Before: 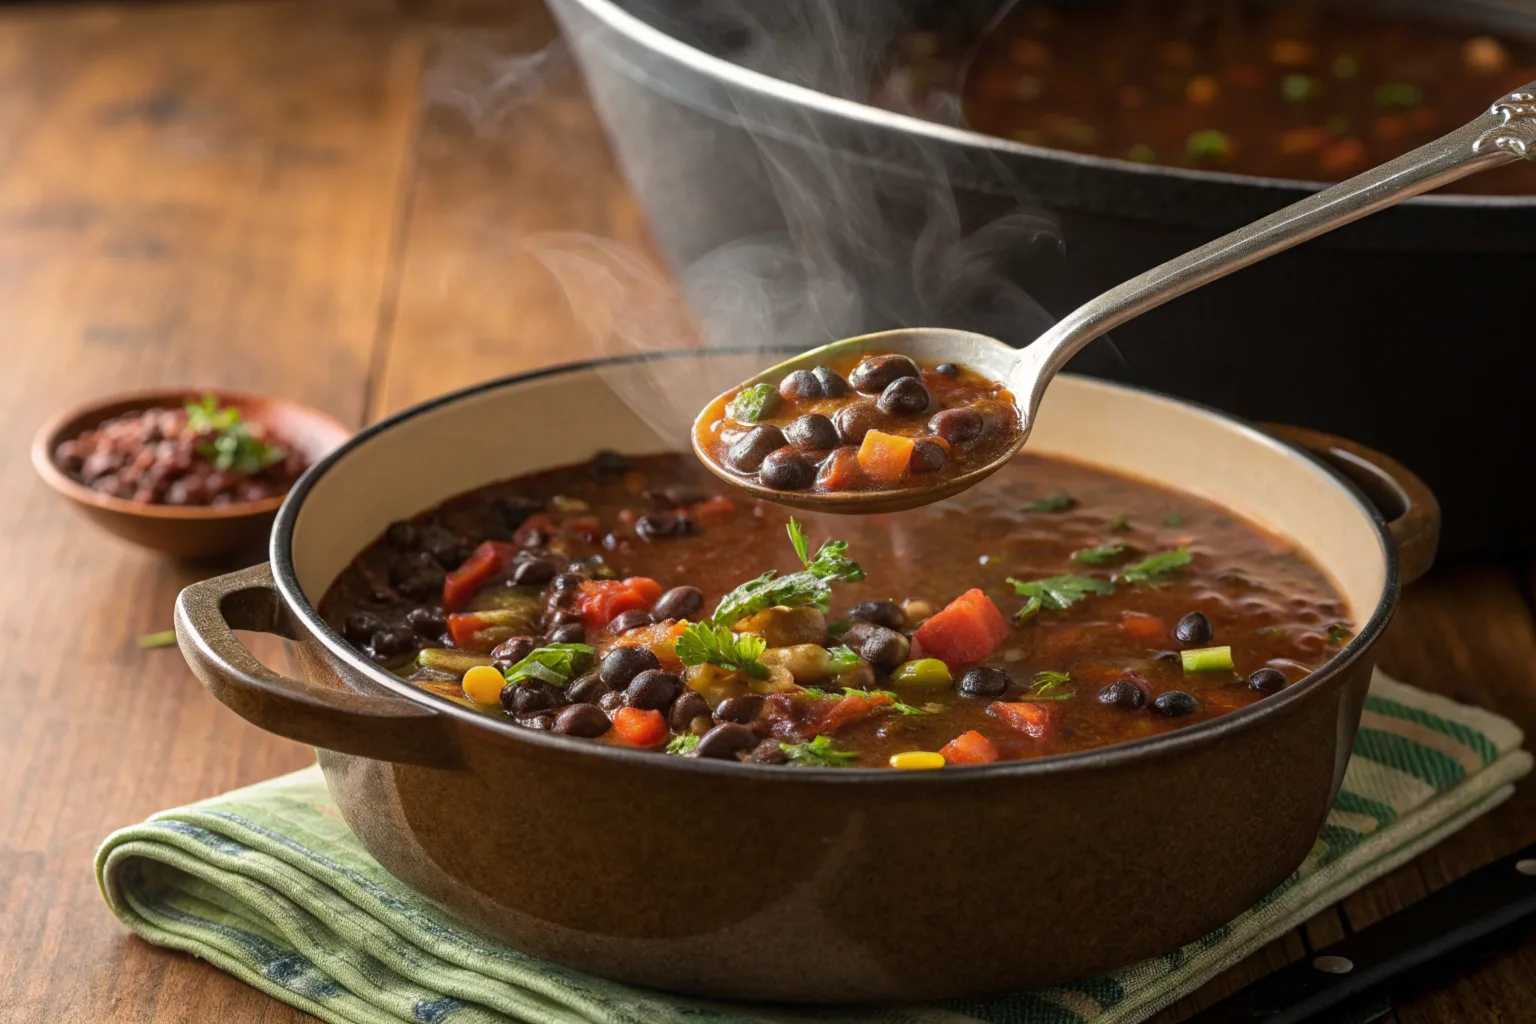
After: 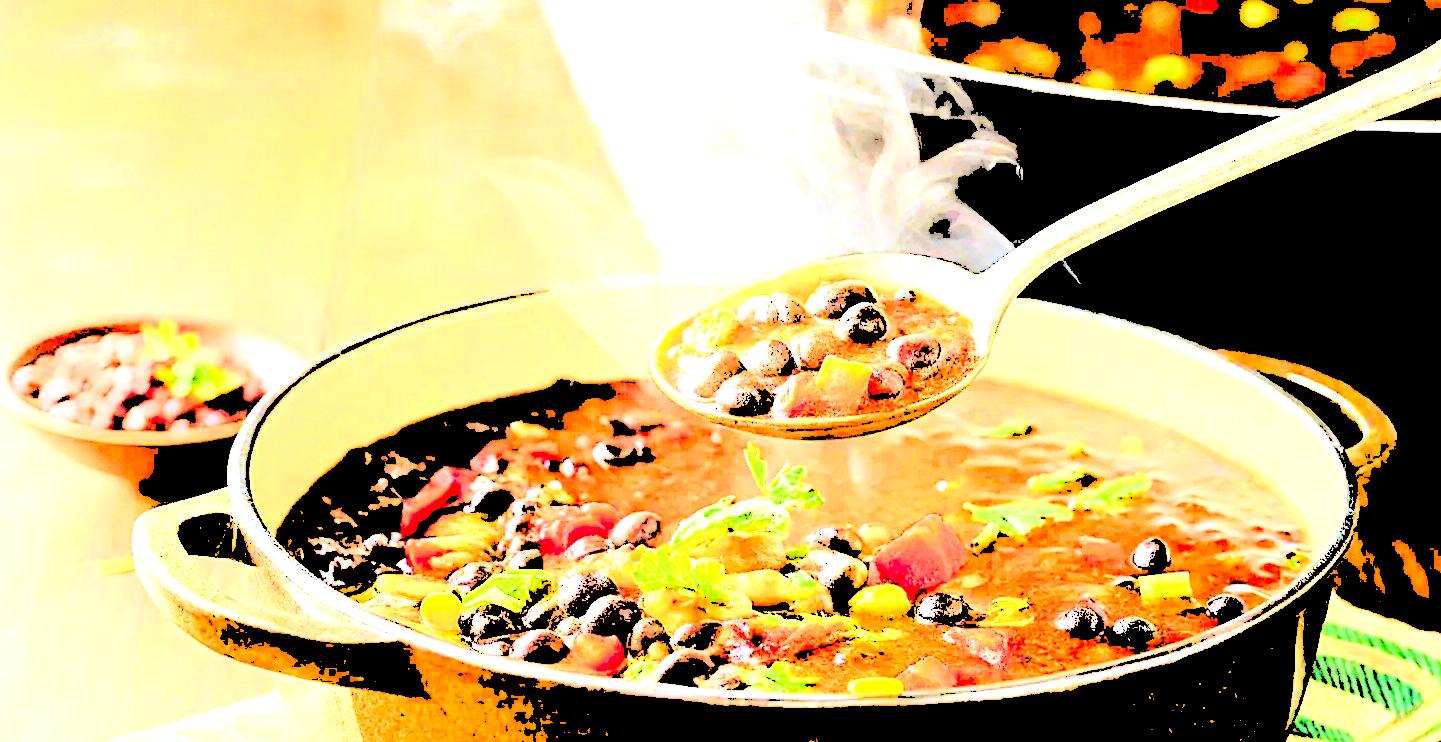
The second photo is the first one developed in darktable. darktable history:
local contrast: highlights 100%, shadows 100%, detail 120%, midtone range 0.2
tone curve: curves: ch0 [(0, 0.012) (0.052, 0.04) (0.107, 0.086) (0.269, 0.266) (0.471, 0.503) (0.731, 0.771) (0.921, 0.909) (0.999, 0.951)]; ch1 [(0, 0) (0.339, 0.298) (0.402, 0.363) (0.444, 0.415) (0.485, 0.469) (0.494, 0.493) (0.504, 0.501) (0.525, 0.534) (0.555, 0.593) (0.594, 0.648) (1, 1)]; ch2 [(0, 0) (0.48, 0.48) (0.504, 0.5) (0.535, 0.557) (0.581, 0.623) (0.649, 0.683) (0.824, 0.815) (1, 1)], color space Lab, independent channels, preserve colors none
crop: left 2.737%, top 7.287%, right 3.421%, bottom 20.179%
white balance: red 0.967, blue 1.049
sharpen: on, module defaults
levels: levels [0.246, 0.246, 0.506]
tone equalizer: -8 EV -0.417 EV, -7 EV -0.389 EV, -6 EV -0.333 EV, -5 EV -0.222 EV, -3 EV 0.222 EV, -2 EV 0.333 EV, -1 EV 0.389 EV, +0 EV 0.417 EV, edges refinement/feathering 500, mask exposure compensation -1.57 EV, preserve details no
exposure: black level correction -0.002, exposure 1.35 EV, compensate highlight preservation false
